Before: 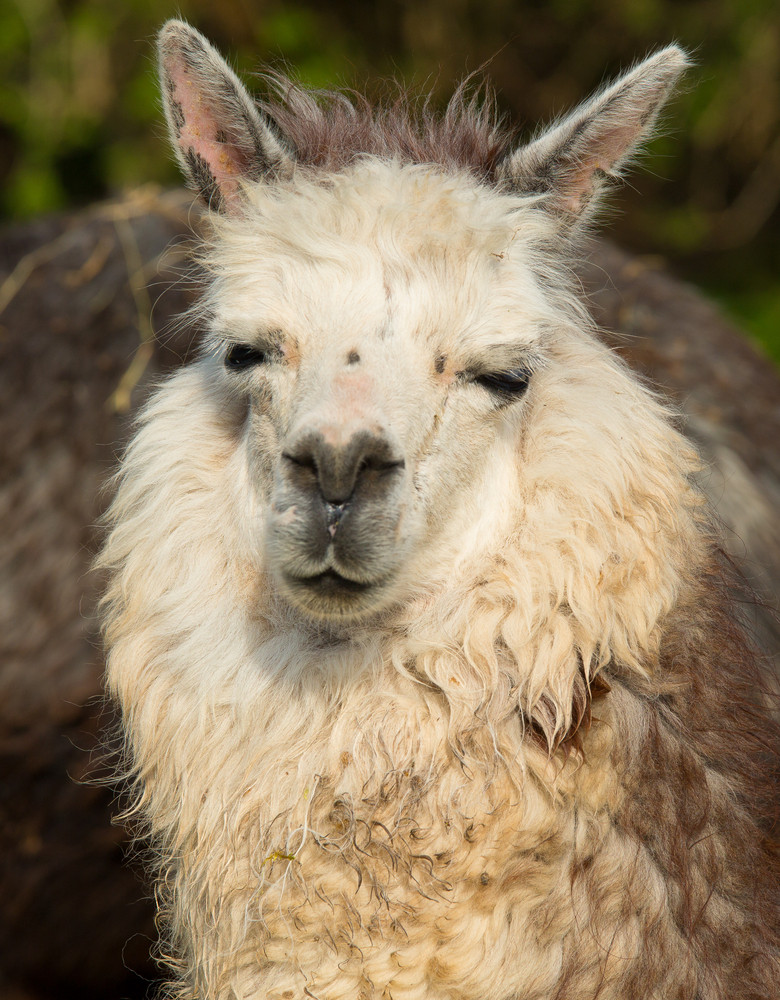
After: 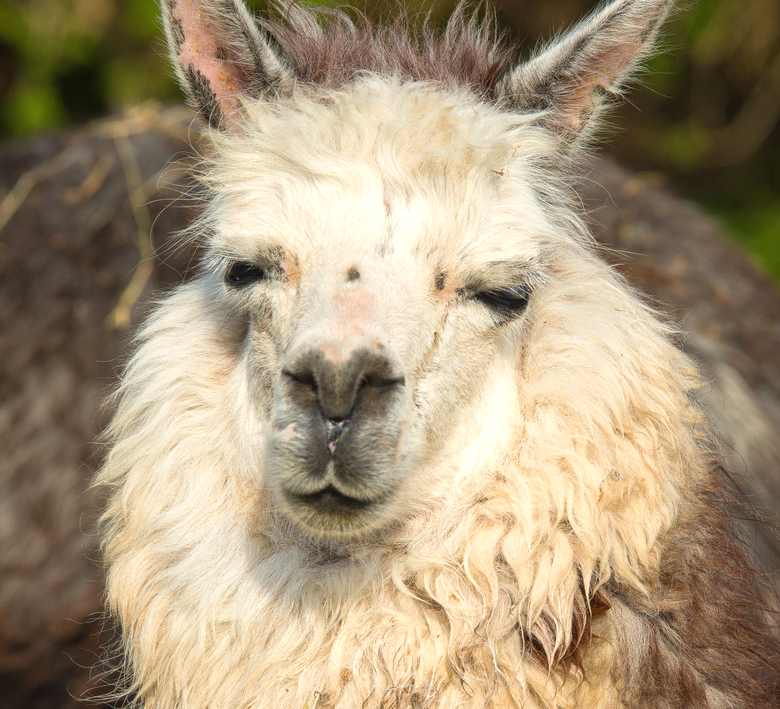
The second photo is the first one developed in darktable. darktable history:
exposure: black level correction 0, exposure 0.393 EV, compensate highlight preservation false
crop and rotate: top 8.373%, bottom 20.699%
local contrast: detail 109%
